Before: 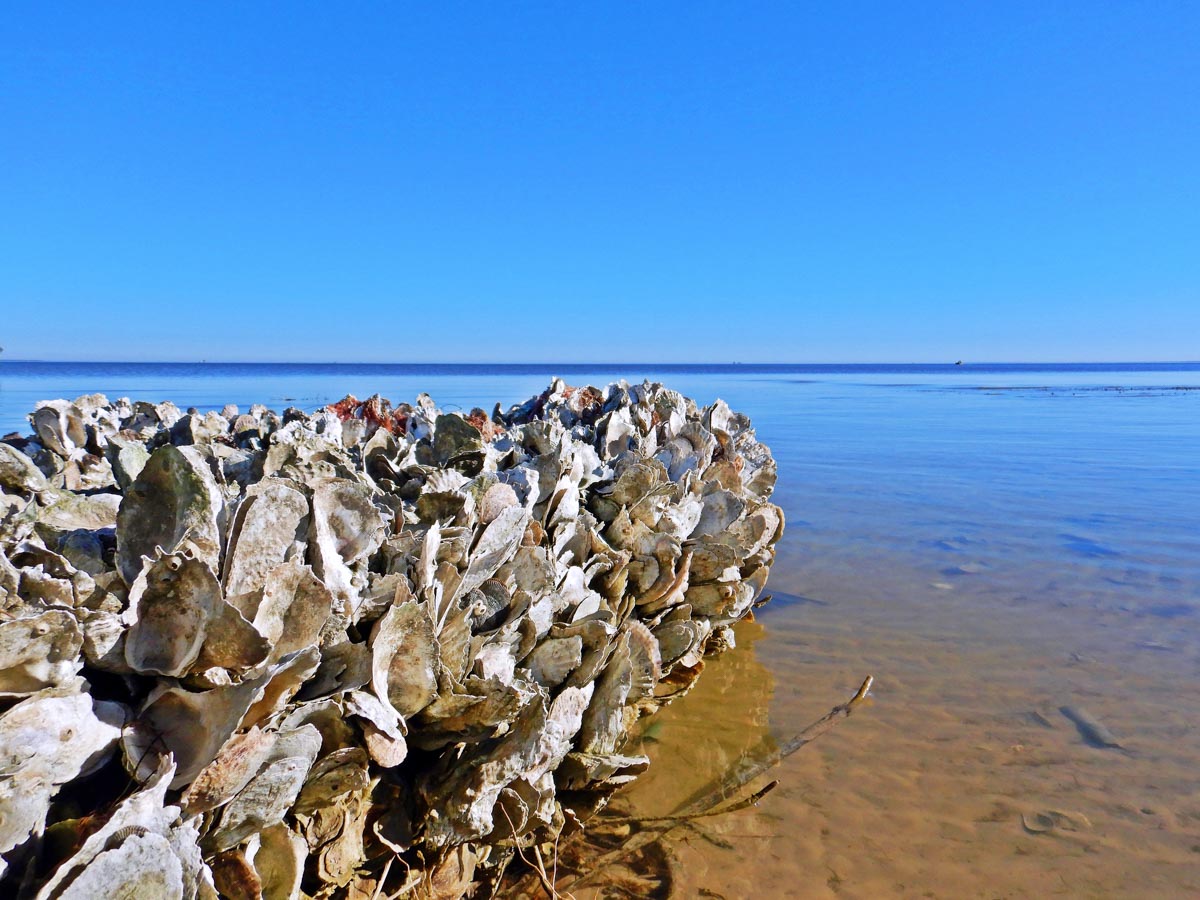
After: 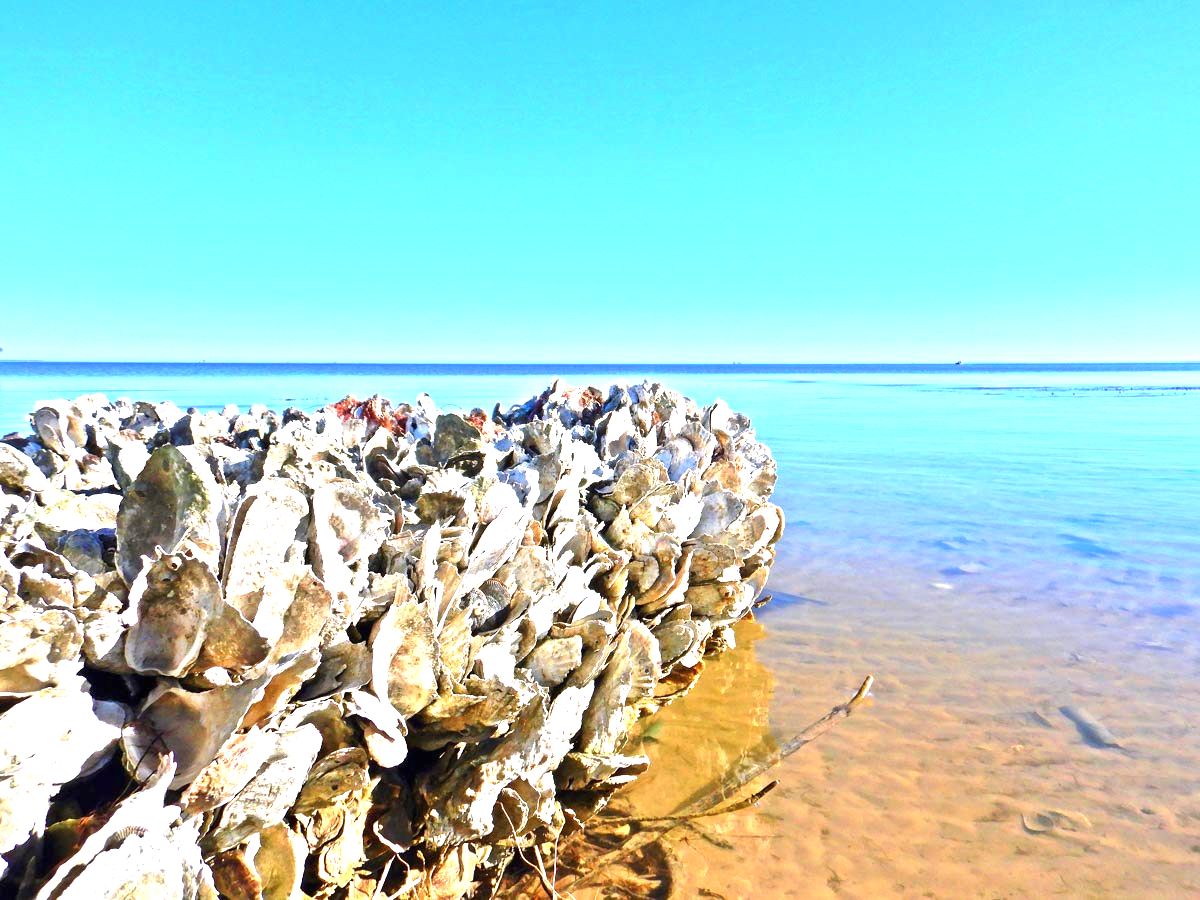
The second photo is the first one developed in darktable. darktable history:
exposure: black level correction 0, exposure 1.547 EV, compensate exposure bias true, compensate highlight preservation false
